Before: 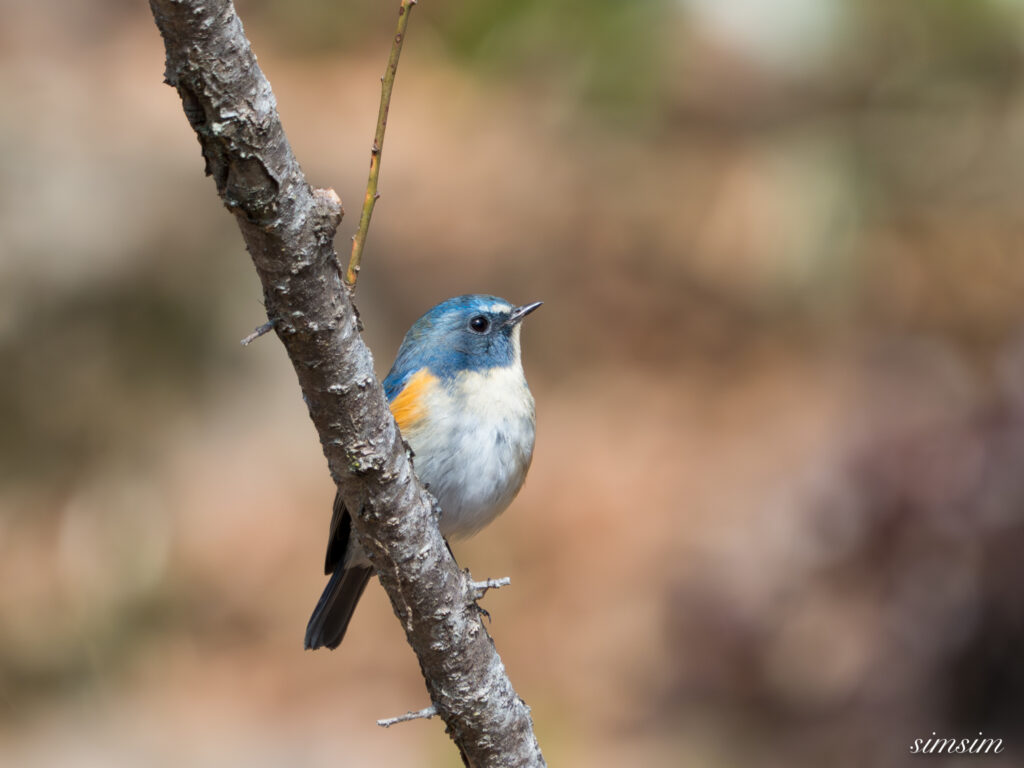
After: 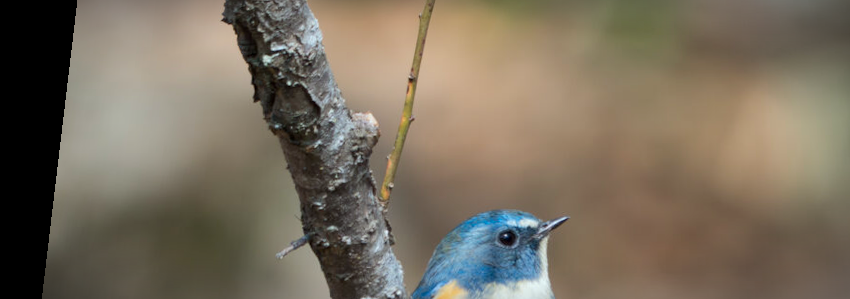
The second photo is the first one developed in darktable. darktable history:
rotate and perspective: rotation 0.128°, lens shift (vertical) -0.181, lens shift (horizontal) -0.044, shear 0.001, automatic cropping off
shadows and highlights: shadows 10, white point adjustment 1, highlights -40
crop: left 0.579%, top 7.627%, right 23.167%, bottom 54.275%
vignetting: fall-off start 87%, automatic ratio true
color calibration: output R [1.003, 0.027, -0.041, 0], output G [-0.018, 1.043, -0.038, 0], output B [0.071, -0.086, 1.017, 0], illuminant as shot in camera, x 0.359, y 0.362, temperature 4570.54 K
